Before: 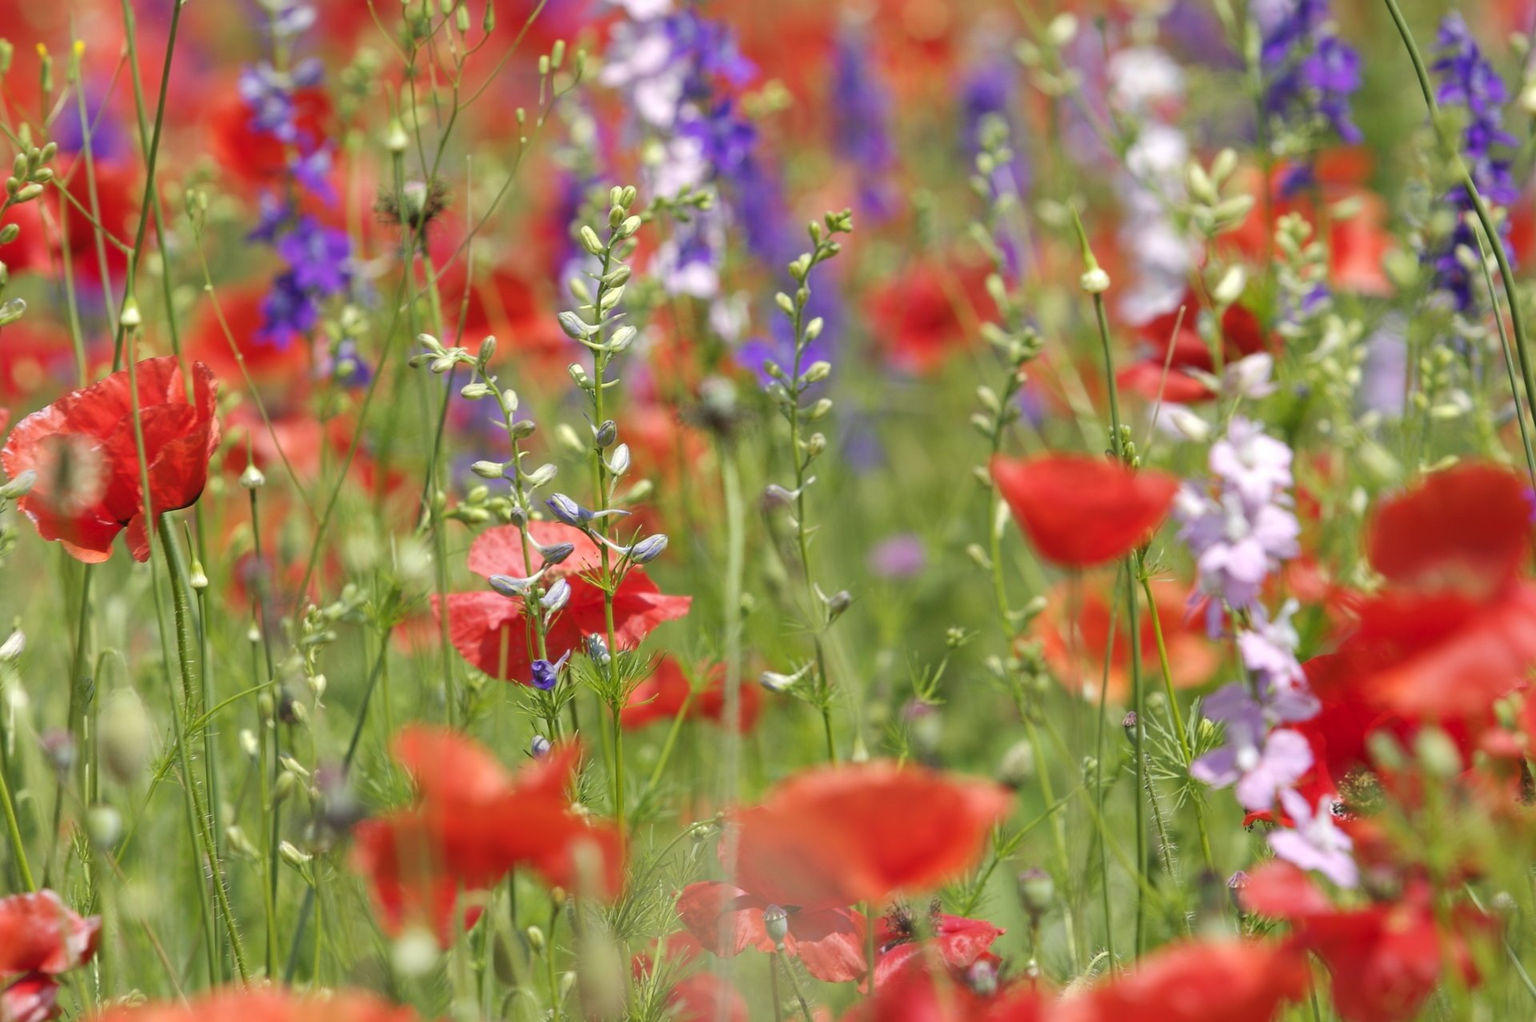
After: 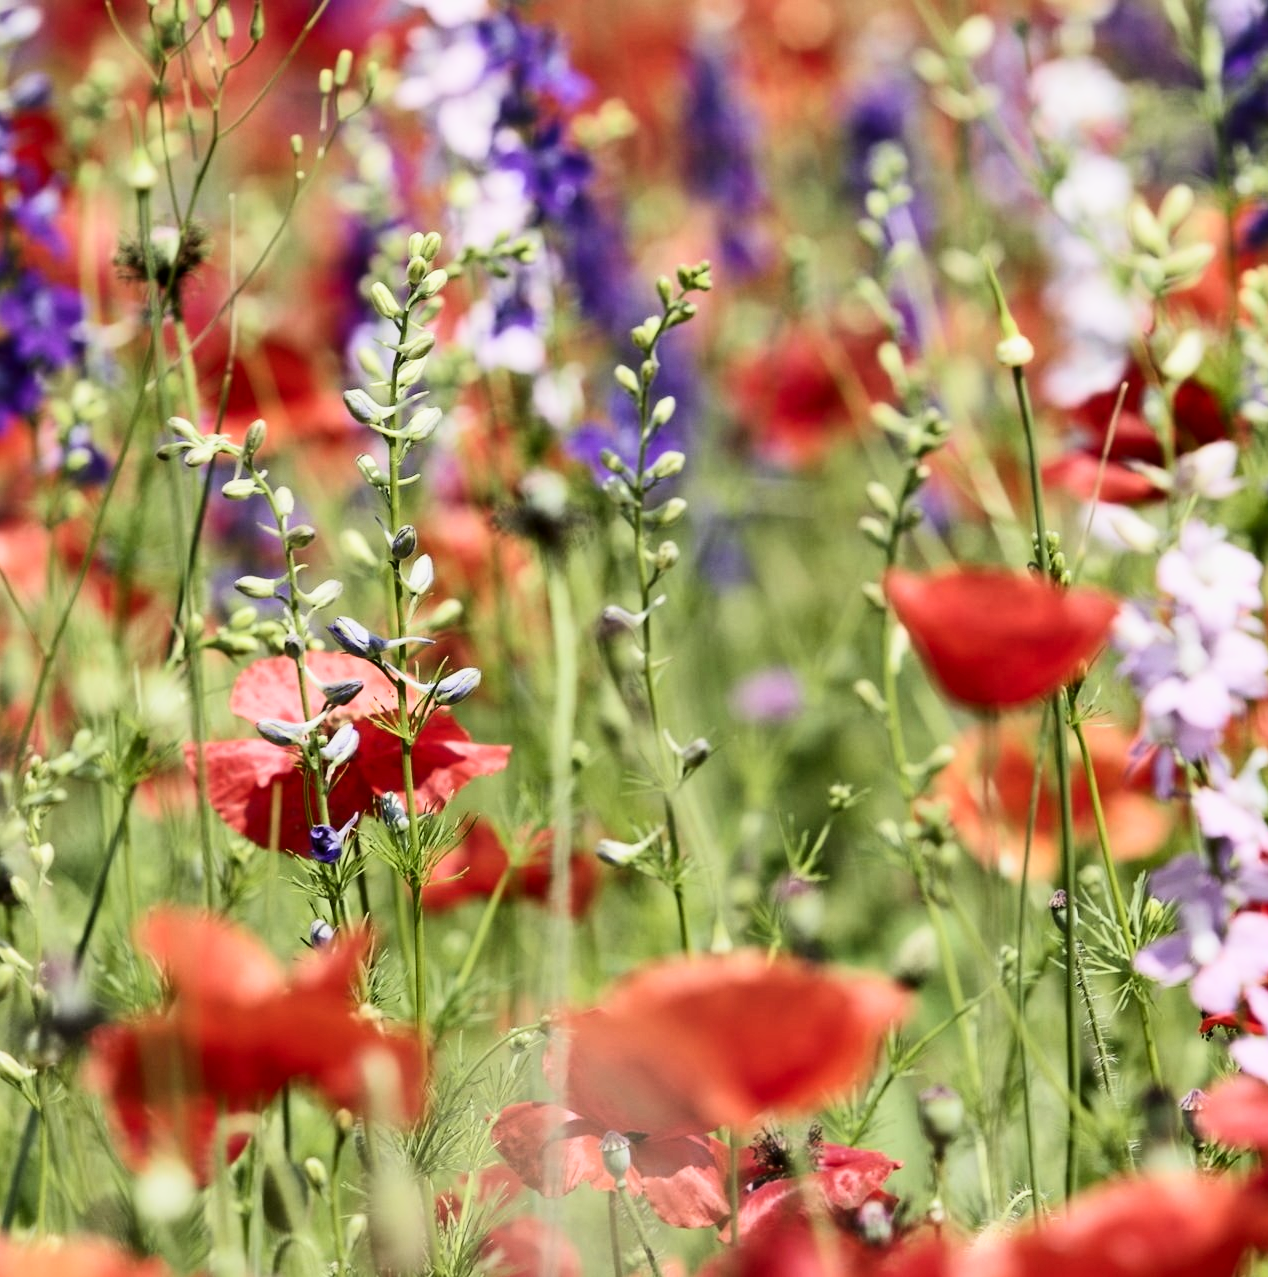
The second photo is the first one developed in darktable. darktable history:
contrast brightness saturation: contrast 0.28
crop and rotate: left 18.442%, right 15.508%
filmic rgb: black relative exposure -5 EV, white relative exposure 3.5 EV, hardness 3.19, contrast 1.5, highlights saturation mix -50%
